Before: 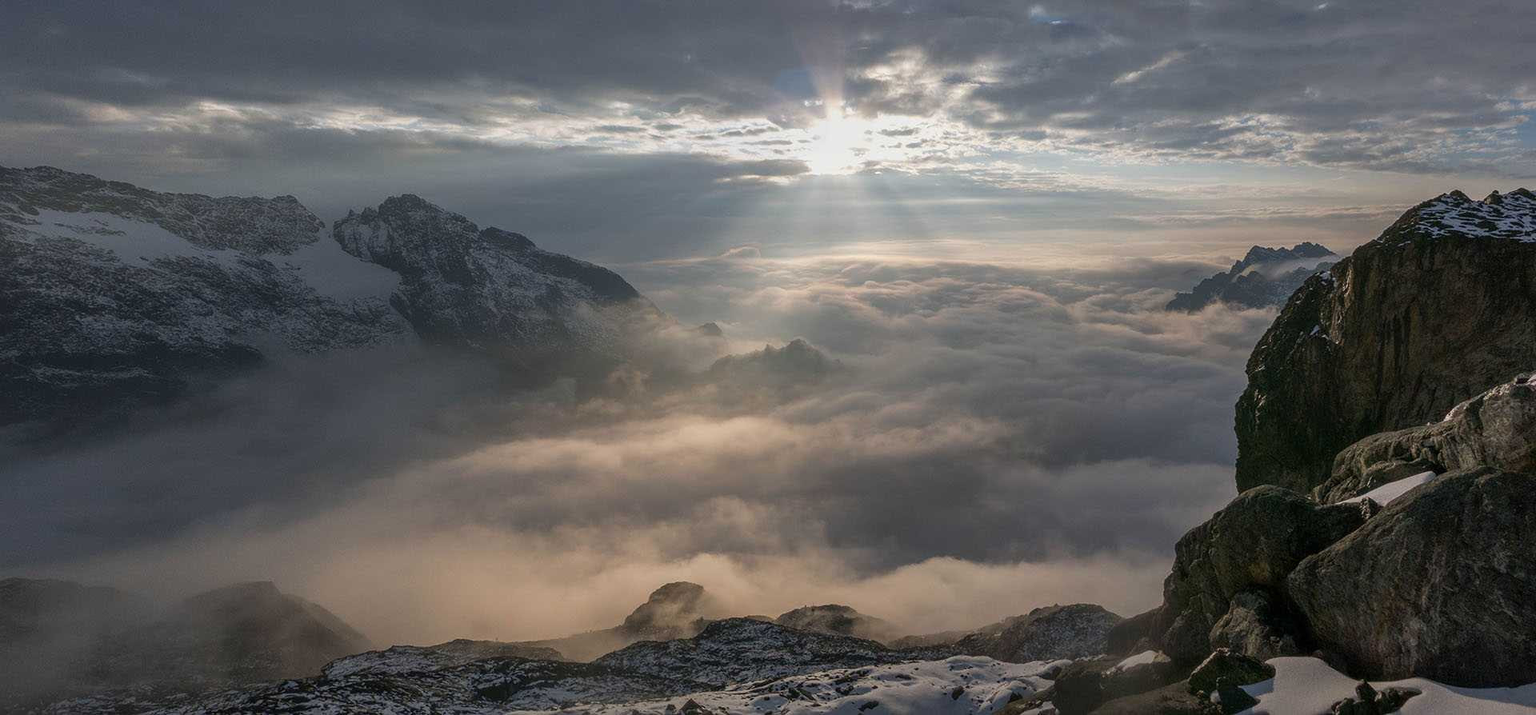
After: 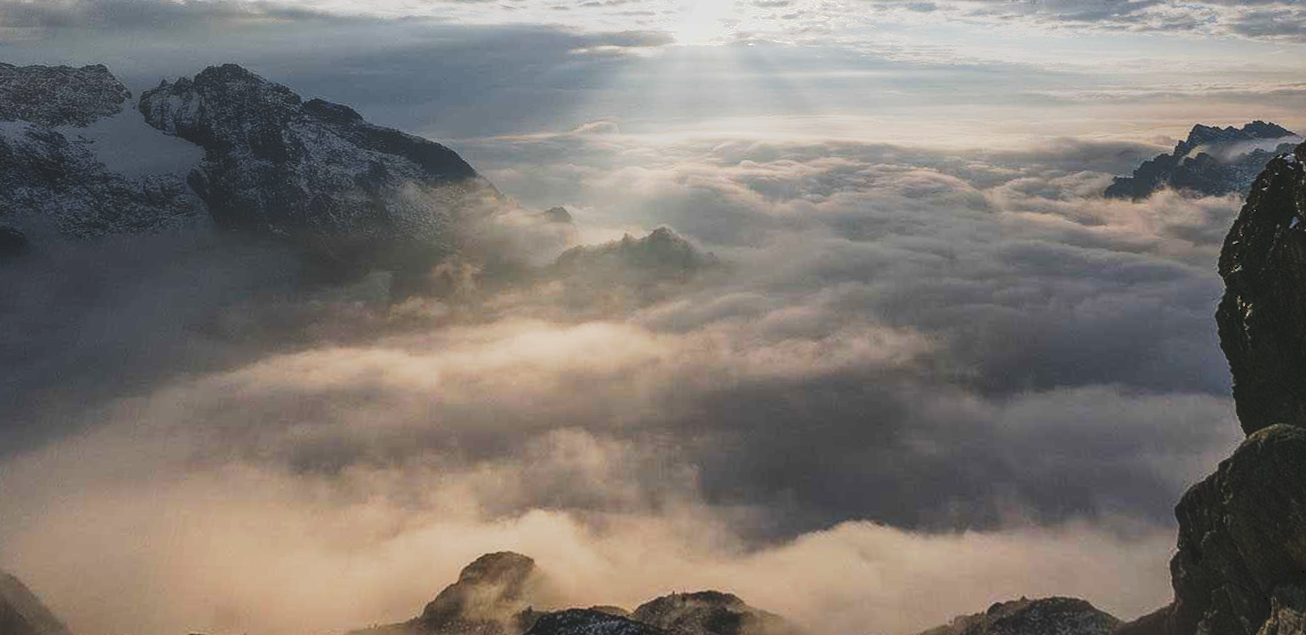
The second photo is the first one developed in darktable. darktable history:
tone curve: curves: ch0 [(0, 0) (0.003, 0.108) (0.011, 0.113) (0.025, 0.113) (0.044, 0.121) (0.069, 0.132) (0.1, 0.145) (0.136, 0.158) (0.177, 0.182) (0.224, 0.215) (0.277, 0.27) (0.335, 0.341) (0.399, 0.424) (0.468, 0.528) (0.543, 0.622) (0.623, 0.721) (0.709, 0.79) (0.801, 0.846) (0.898, 0.871) (1, 1)], preserve colors none
crop: left 7.856%, top 11.836%, right 10.12%, bottom 15.387%
rotate and perspective: rotation 0.72°, lens shift (vertical) -0.352, lens shift (horizontal) -0.051, crop left 0.152, crop right 0.859, crop top 0.019, crop bottom 0.964
